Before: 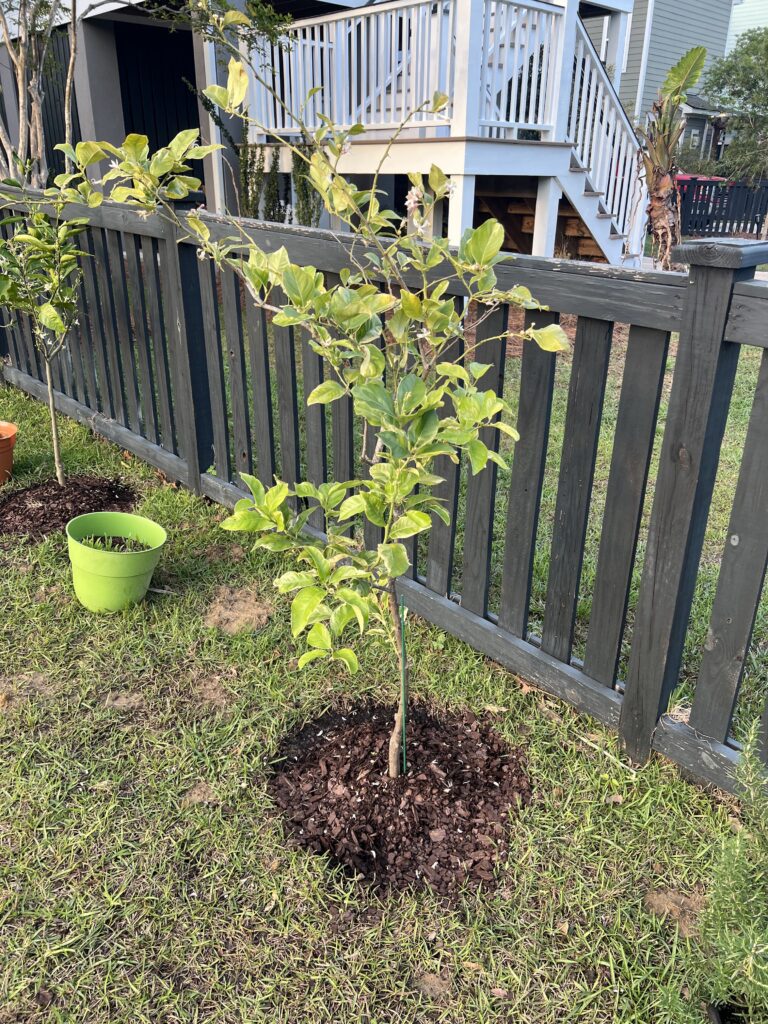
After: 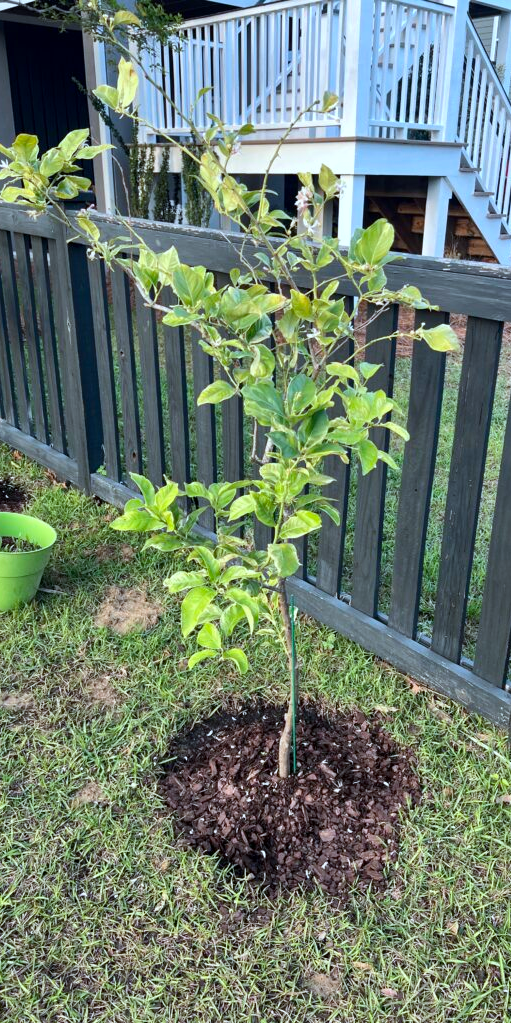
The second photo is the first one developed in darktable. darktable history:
crop and rotate: left 14.418%, right 18.921%
local contrast: mode bilateral grid, contrast 20, coarseness 49, detail 120%, midtone range 0.2
tone equalizer: edges refinement/feathering 500, mask exposure compensation -1.57 EV, preserve details no
color calibration: illuminant Planckian (black body), x 0.378, y 0.375, temperature 4046.82 K
